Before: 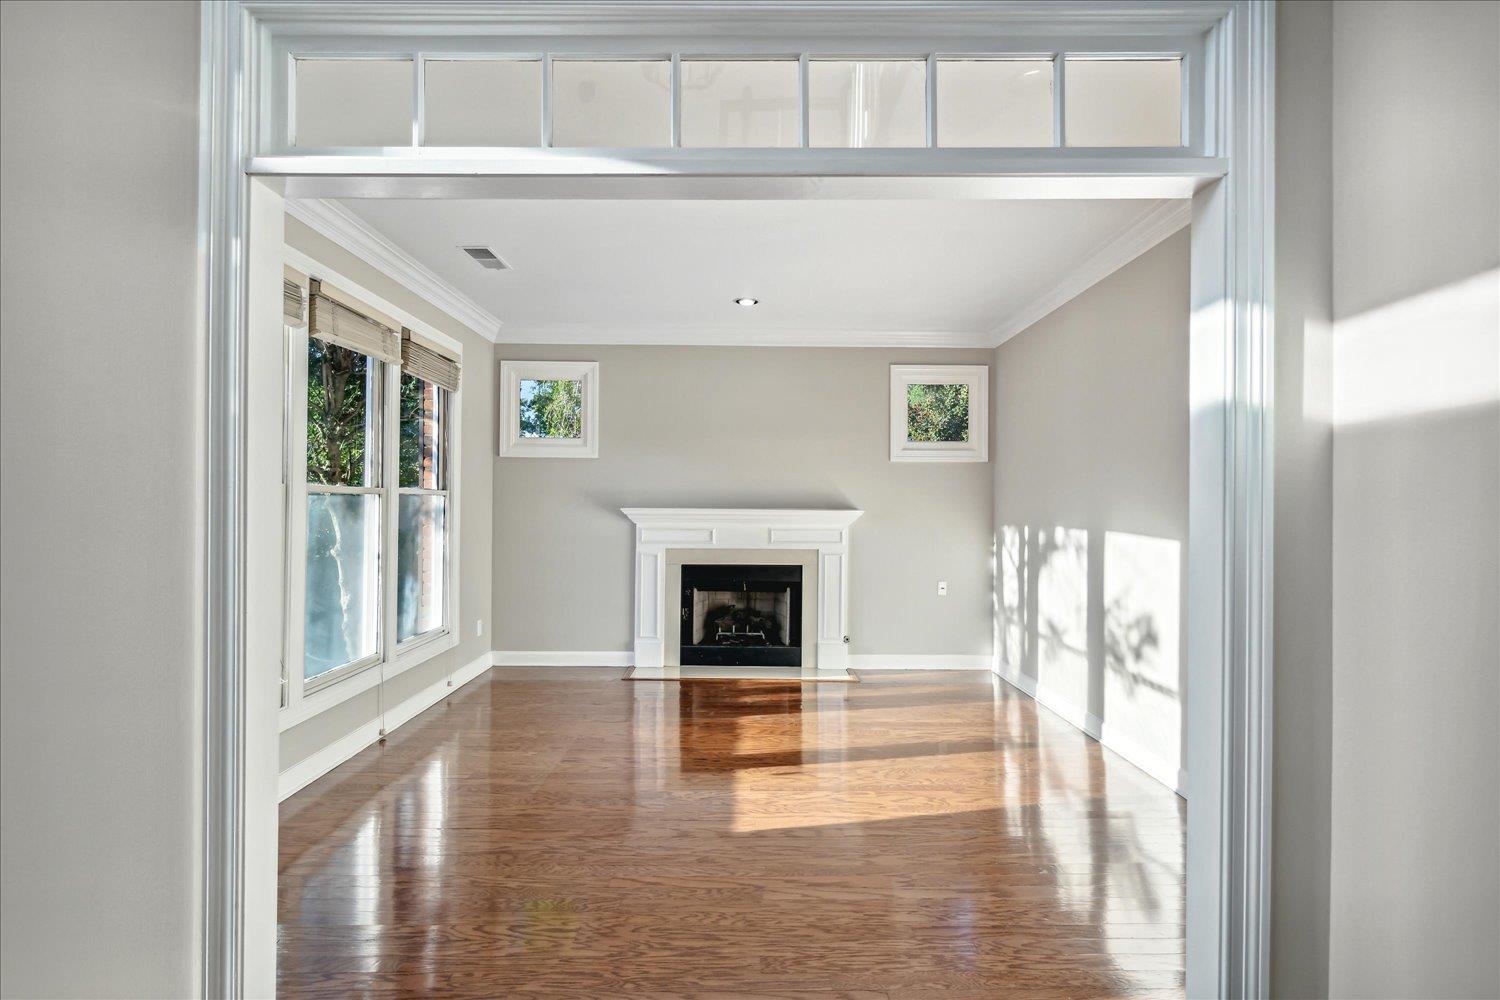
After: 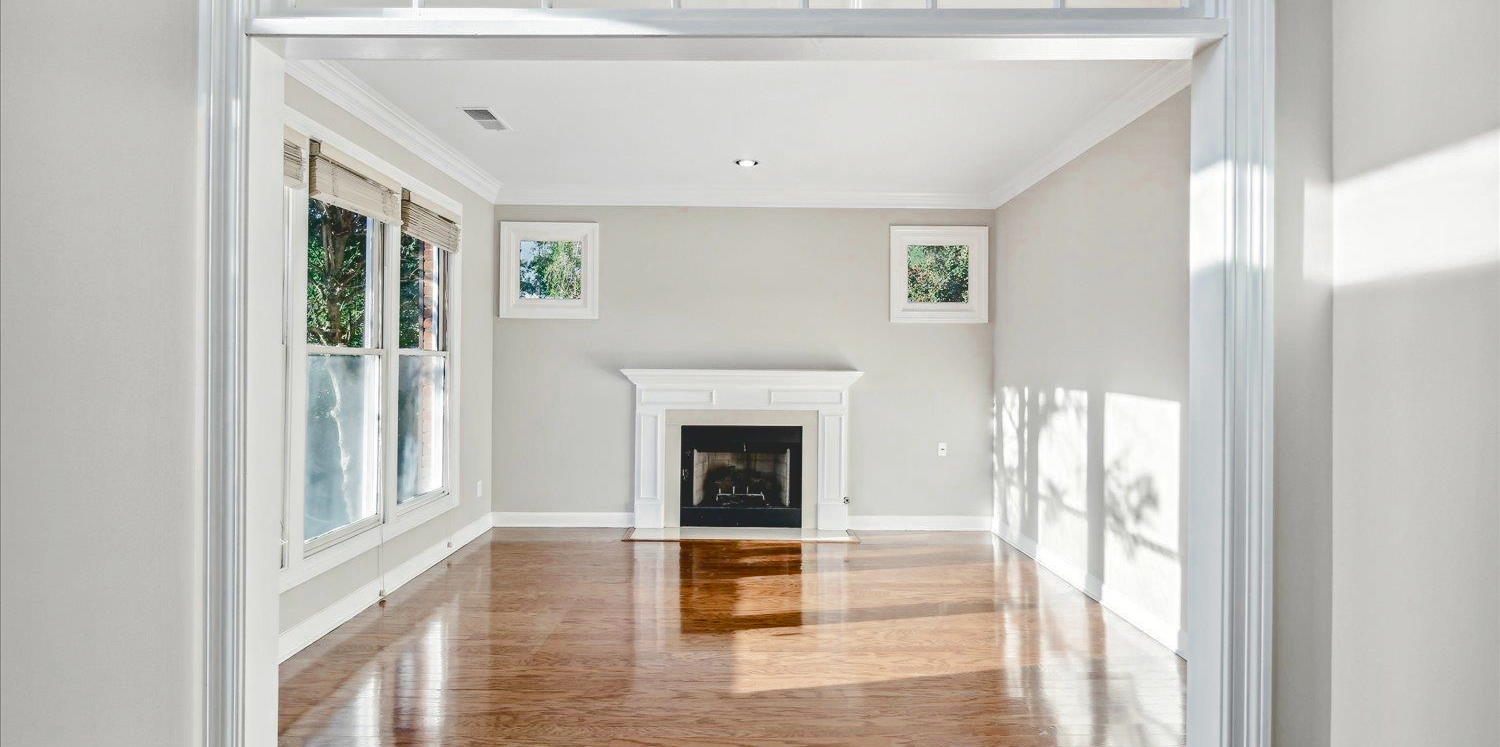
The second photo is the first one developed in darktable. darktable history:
tone curve: curves: ch0 [(0, 0) (0.003, 0.126) (0.011, 0.129) (0.025, 0.129) (0.044, 0.136) (0.069, 0.145) (0.1, 0.162) (0.136, 0.182) (0.177, 0.211) (0.224, 0.254) (0.277, 0.307) (0.335, 0.366) (0.399, 0.441) (0.468, 0.533) (0.543, 0.624) (0.623, 0.702) (0.709, 0.774) (0.801, 0.835) (0.898, 0.904) (1, 1)], color space Lab, independent channels, preserve colors none
crop: top 13.953%, bottom 11.312%
color balance rgb: linear chroma grading › global chroma 14.725%, perceptual saturation grading › global saturation 20%, perceptual saturation grading › highlights -50.177%, perceptual saturation grading › shadows 30.539%, global vibrance 20%
color zones: curves: ch0 [(0, 0.5) (0.125, 0.4) (0.25, 0.5) (0.375, 0.4) (0.5, 0.4) (0.625, 0.35) (0.75, 0.35) (0.875, 0.5)]; ch1 [(0, 0.35) (0.125, 0.45) (0.25, 0.35) (0.375, 0.35) (0.5, 0.35) (0.625, 0.35) (0.75, 0.45) (0.875, 0.35)]; ch2 [(0, 0.6) (0.125, 0.5) (0.25, 0.5) (0.375, 0.6) (0.5, 0.6) (0.625, 0.5) (0.75, 0.5) (0.875, 0.5)]
